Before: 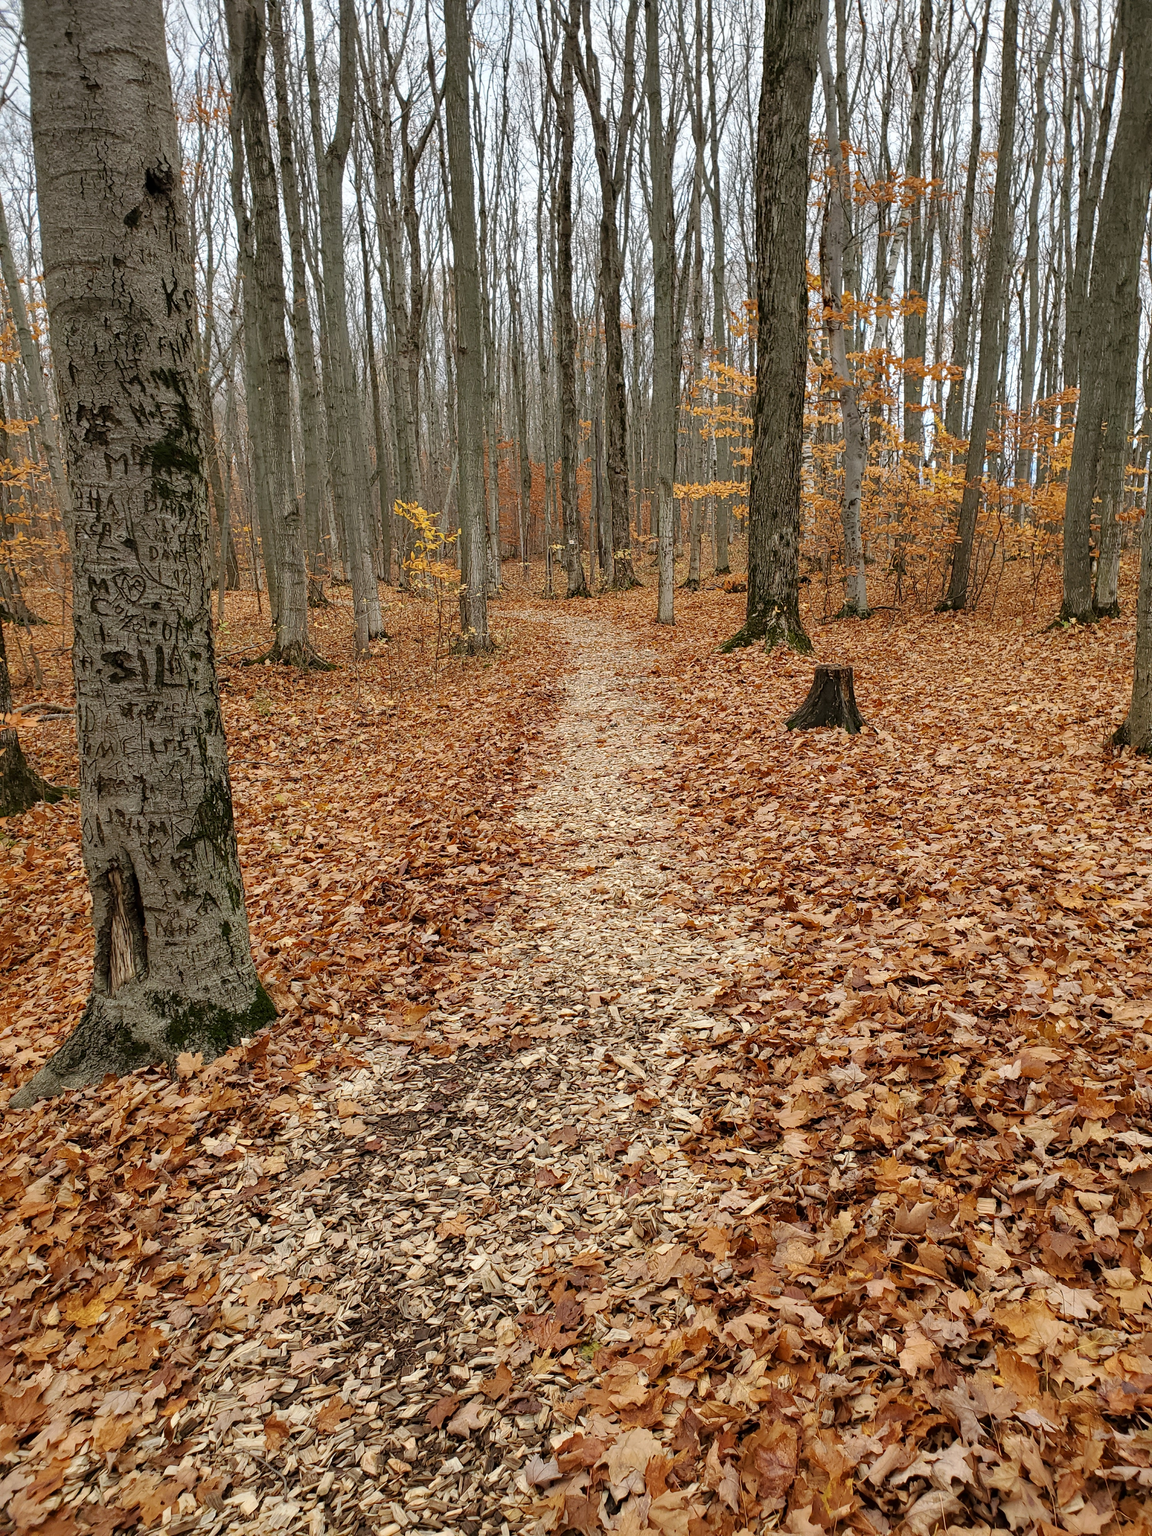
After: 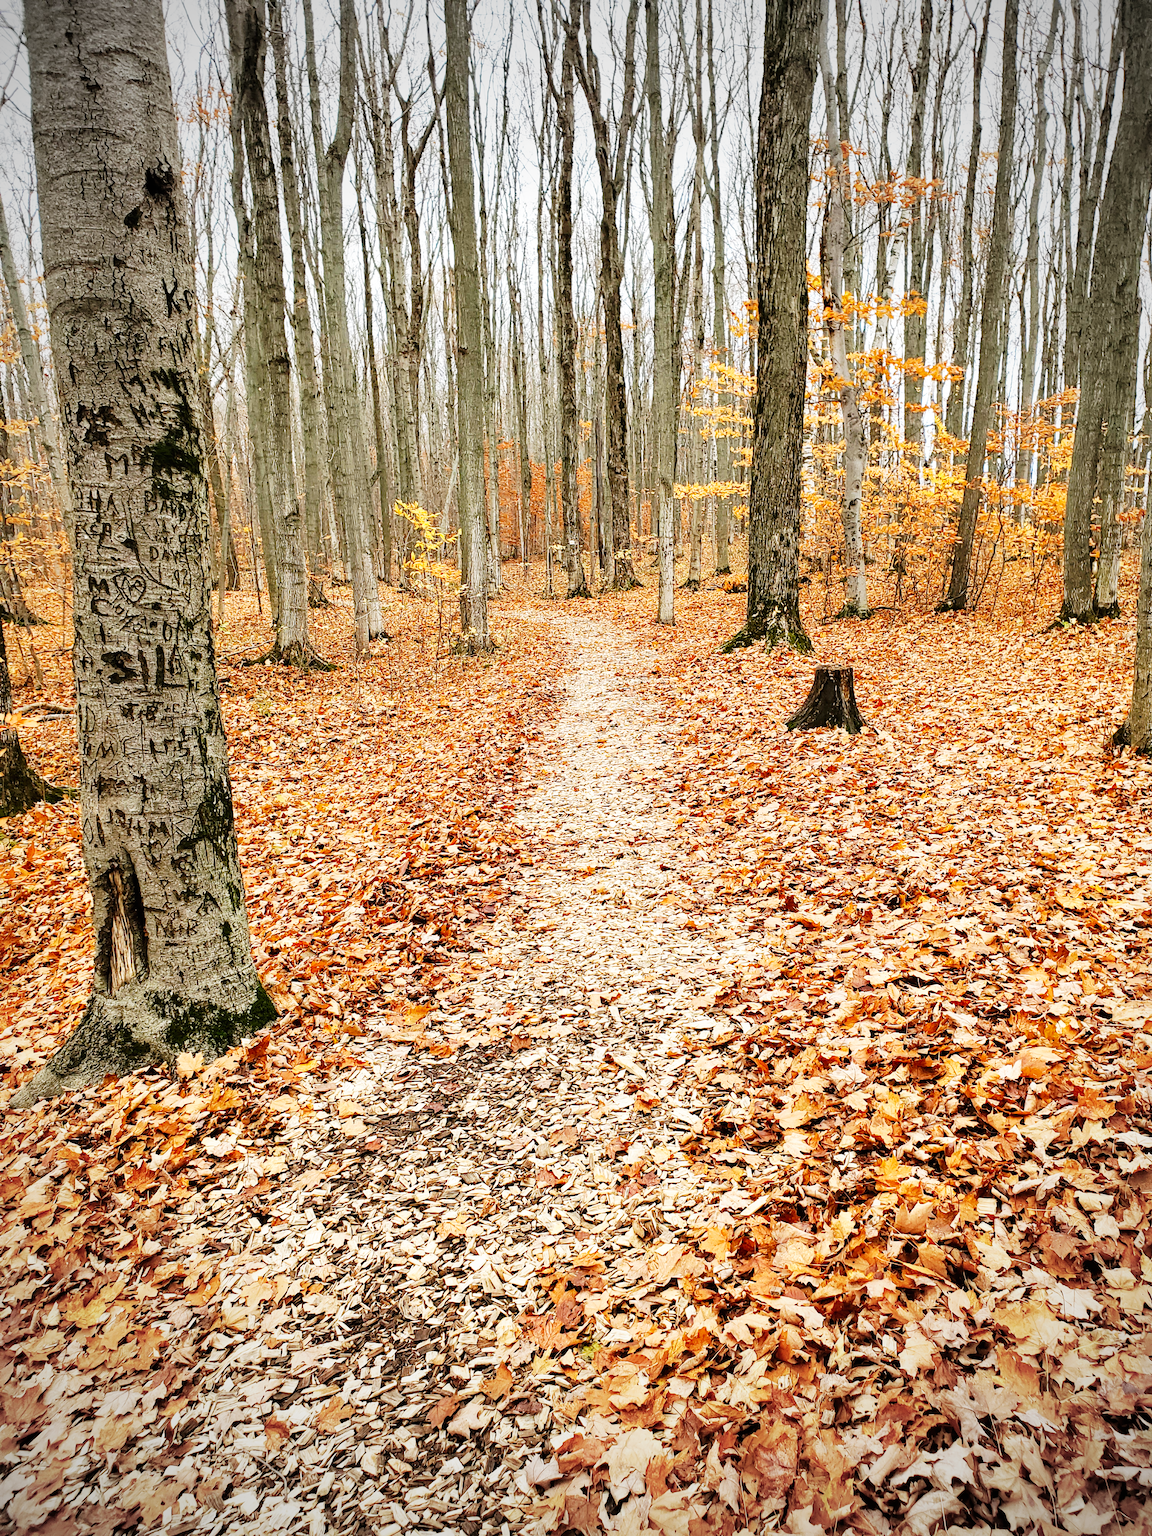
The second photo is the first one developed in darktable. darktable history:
base curve: curves: ch0 [(0, 0) (0.007, 0.004) (0.027, 0.03) (0.046, 0.07) (0.207, 0.54) (0.442, 0.872) (0.673, 0.972) (1, 1)], preserve colors none
vignetting: fall-off start 71.79%
